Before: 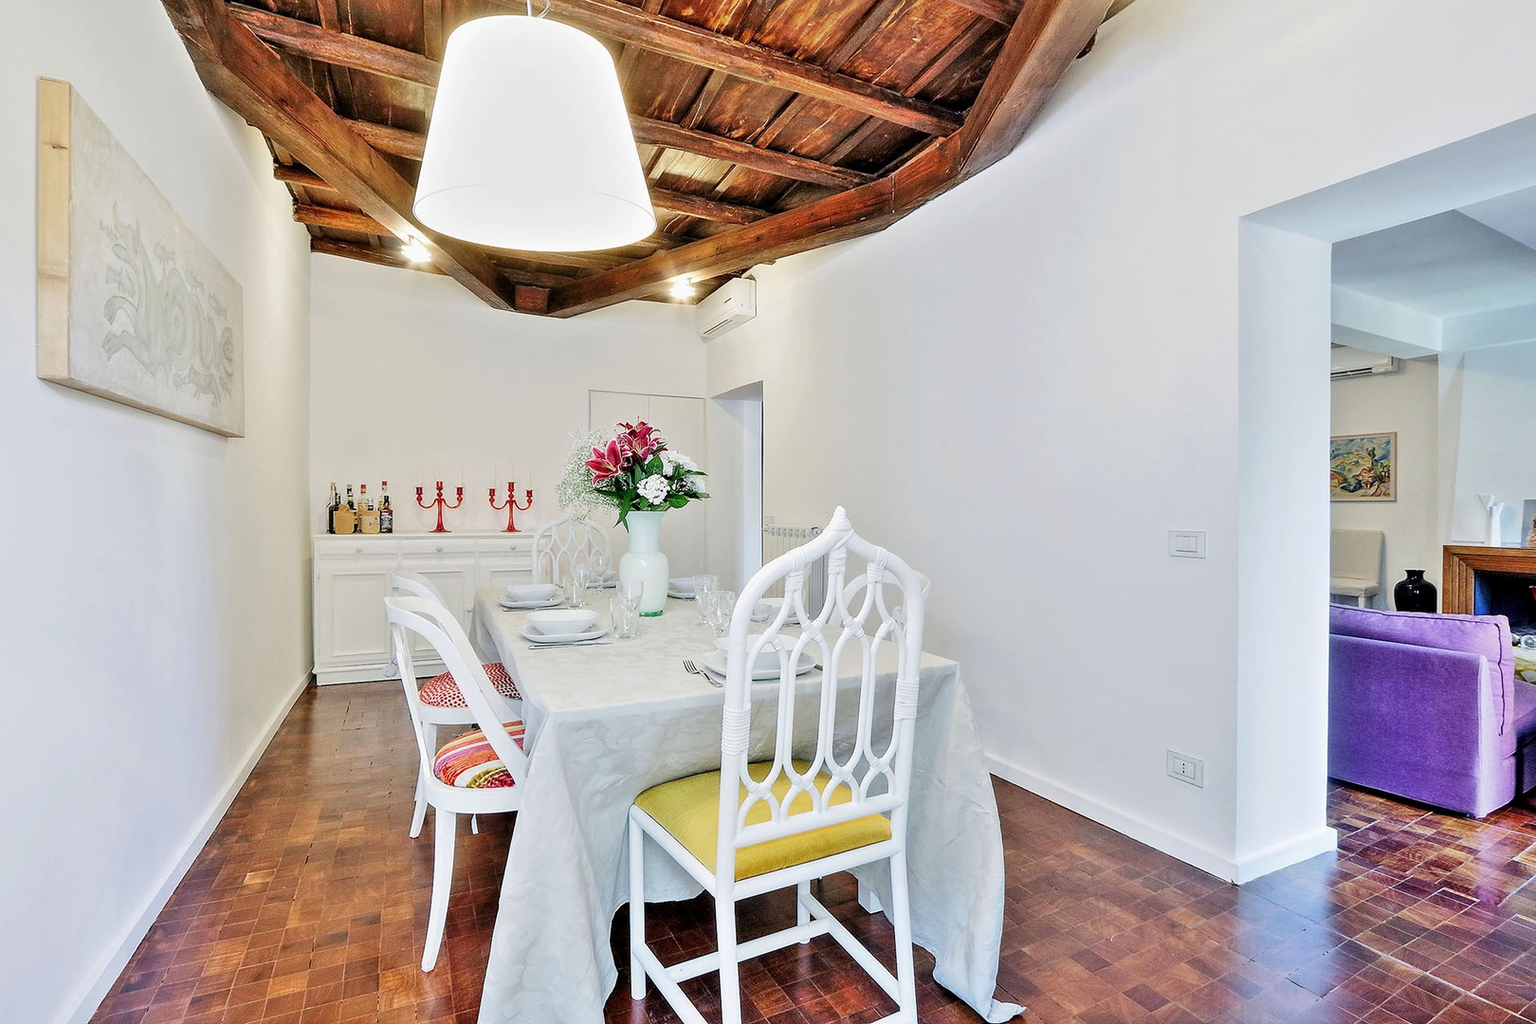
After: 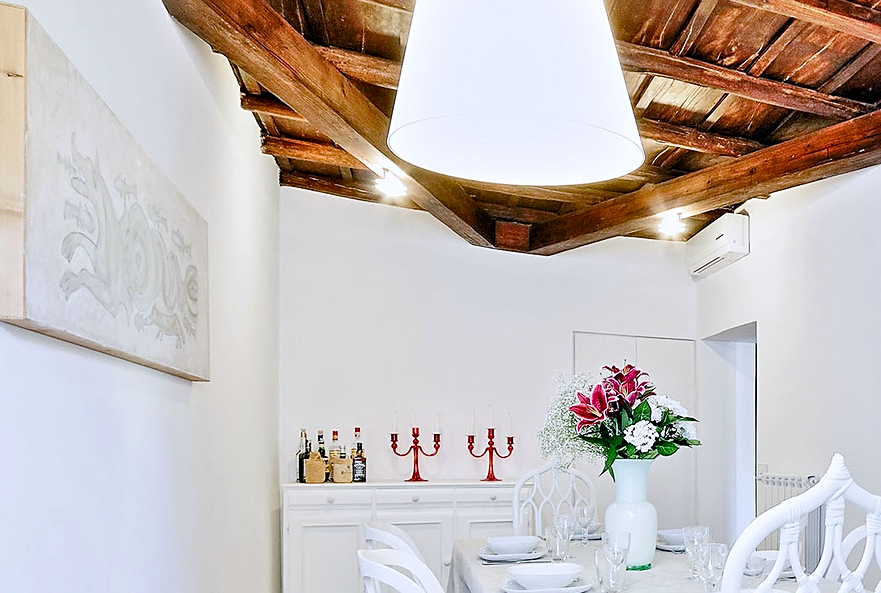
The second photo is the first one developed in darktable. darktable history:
color balance rgb: linear chroma grading › global chroma 15.216%, perceptual saturation grading › global saturation 20%, perceptual saturation grading › highlights -49.926%, perceptual saturation grading › shadows 25.48%
color calibration: illuminant as shot in camera, x 0.358, y 0.373, temperature 4628.91 K
crop and rotate: left 3.024%, top 7.455%, right 42.541%, bottom 37.574%
contrast brightness saturation: contrast 0.15, brightness 0.047
sharpen: on, module defaults
